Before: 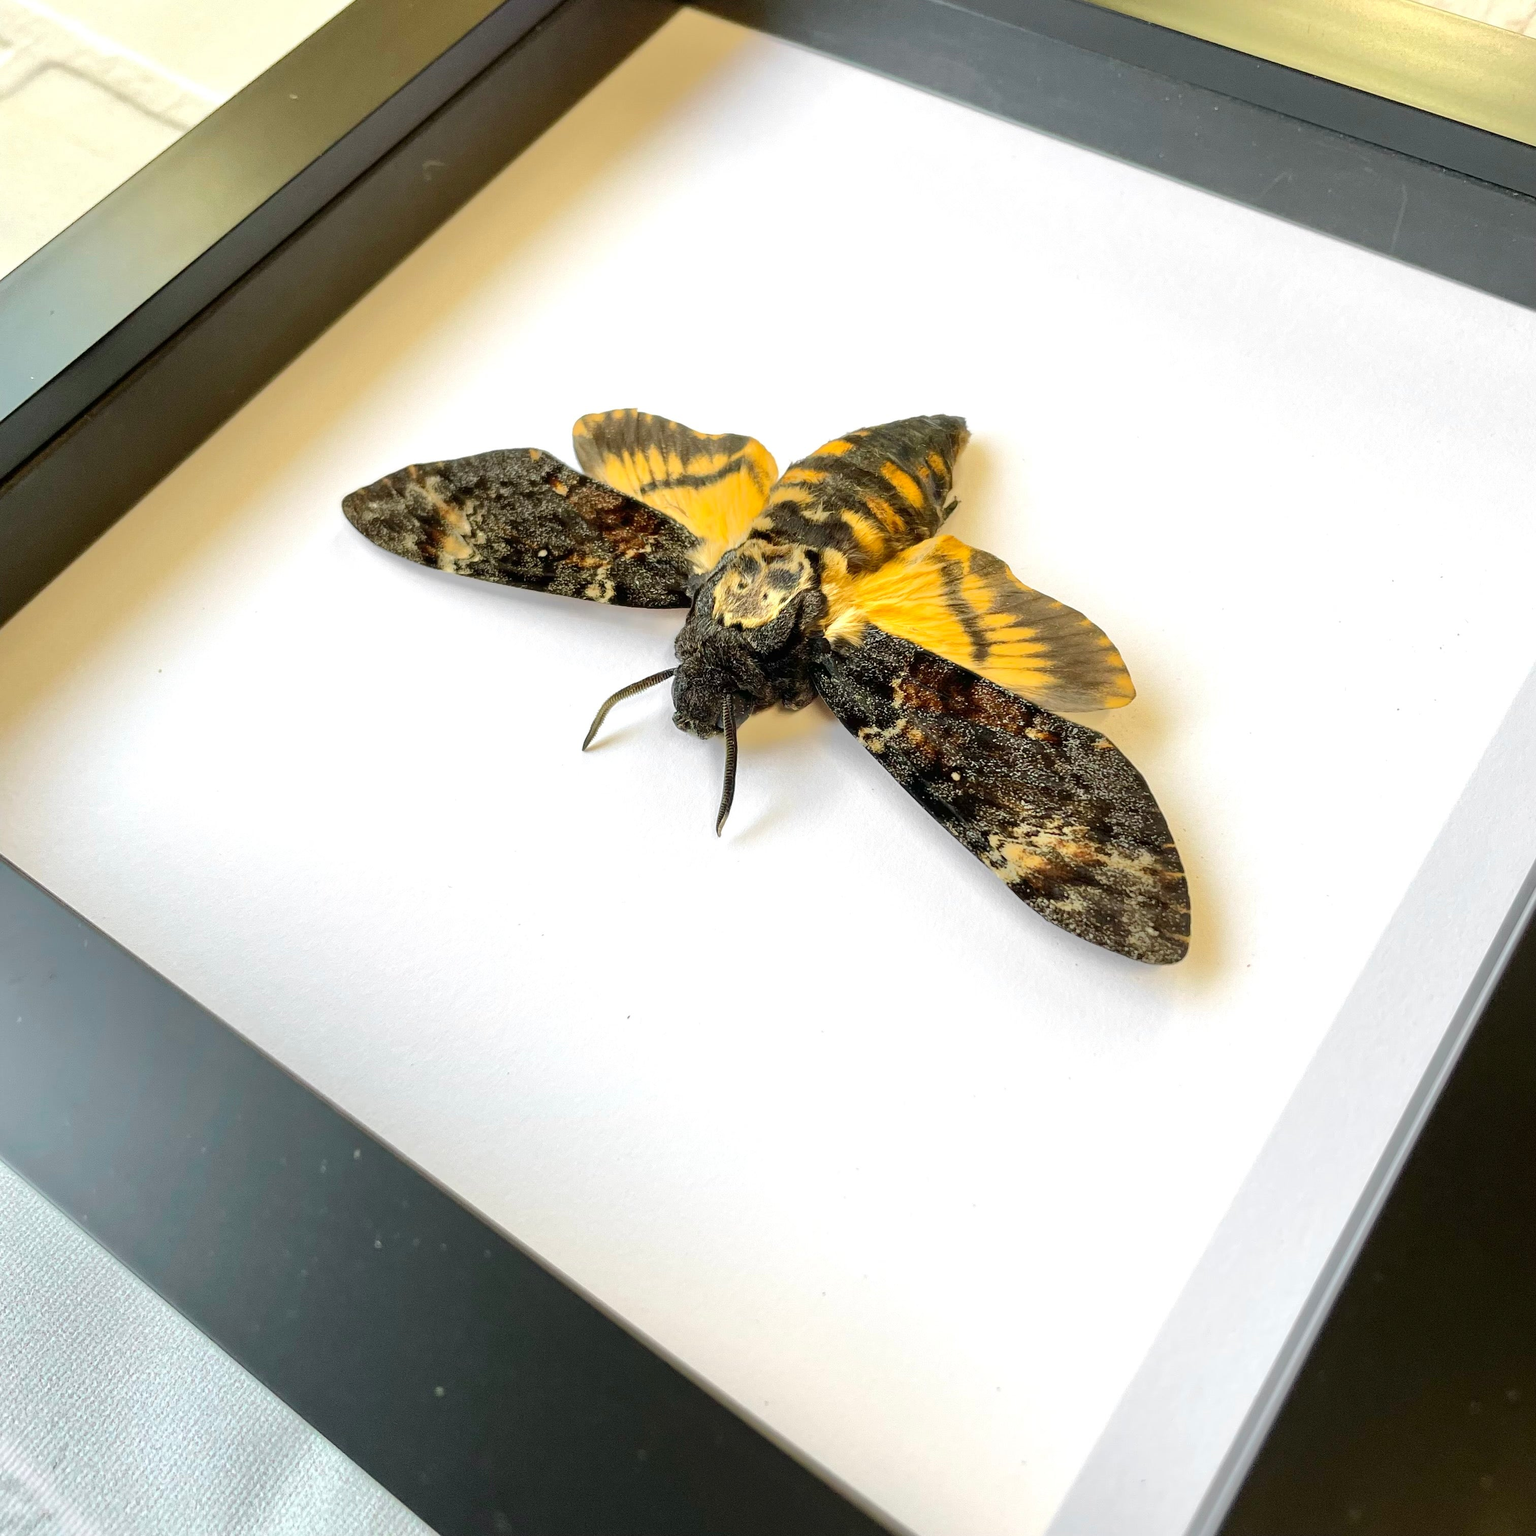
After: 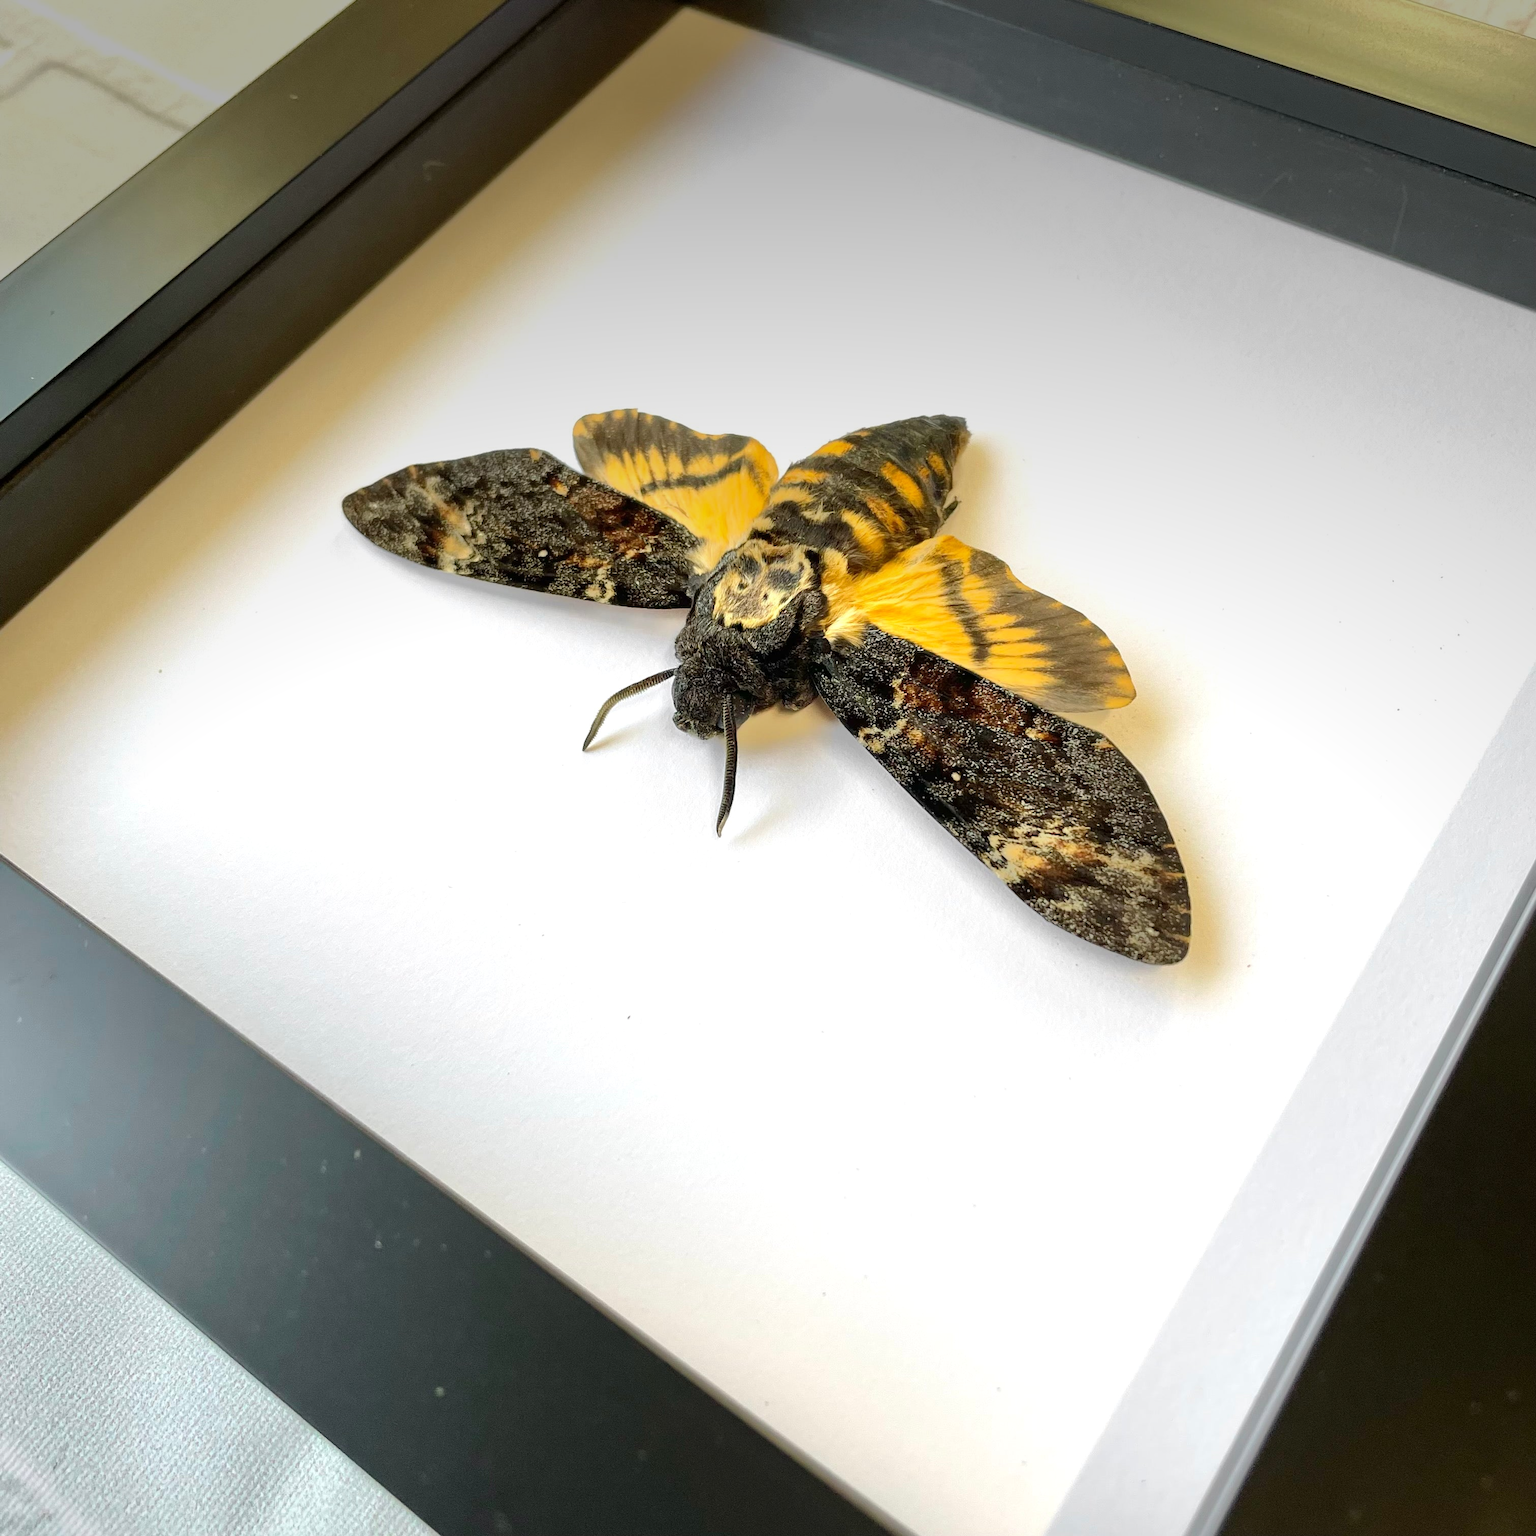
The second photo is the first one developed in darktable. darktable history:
vignetting: fall-off start 97.52%, fall-off radius 100%, brightness -0.574, saturation 0, center (-0.027, 0.404), width/height ratio 1.368, unbound false
levels: levels [0, 0.498, 0.996]
